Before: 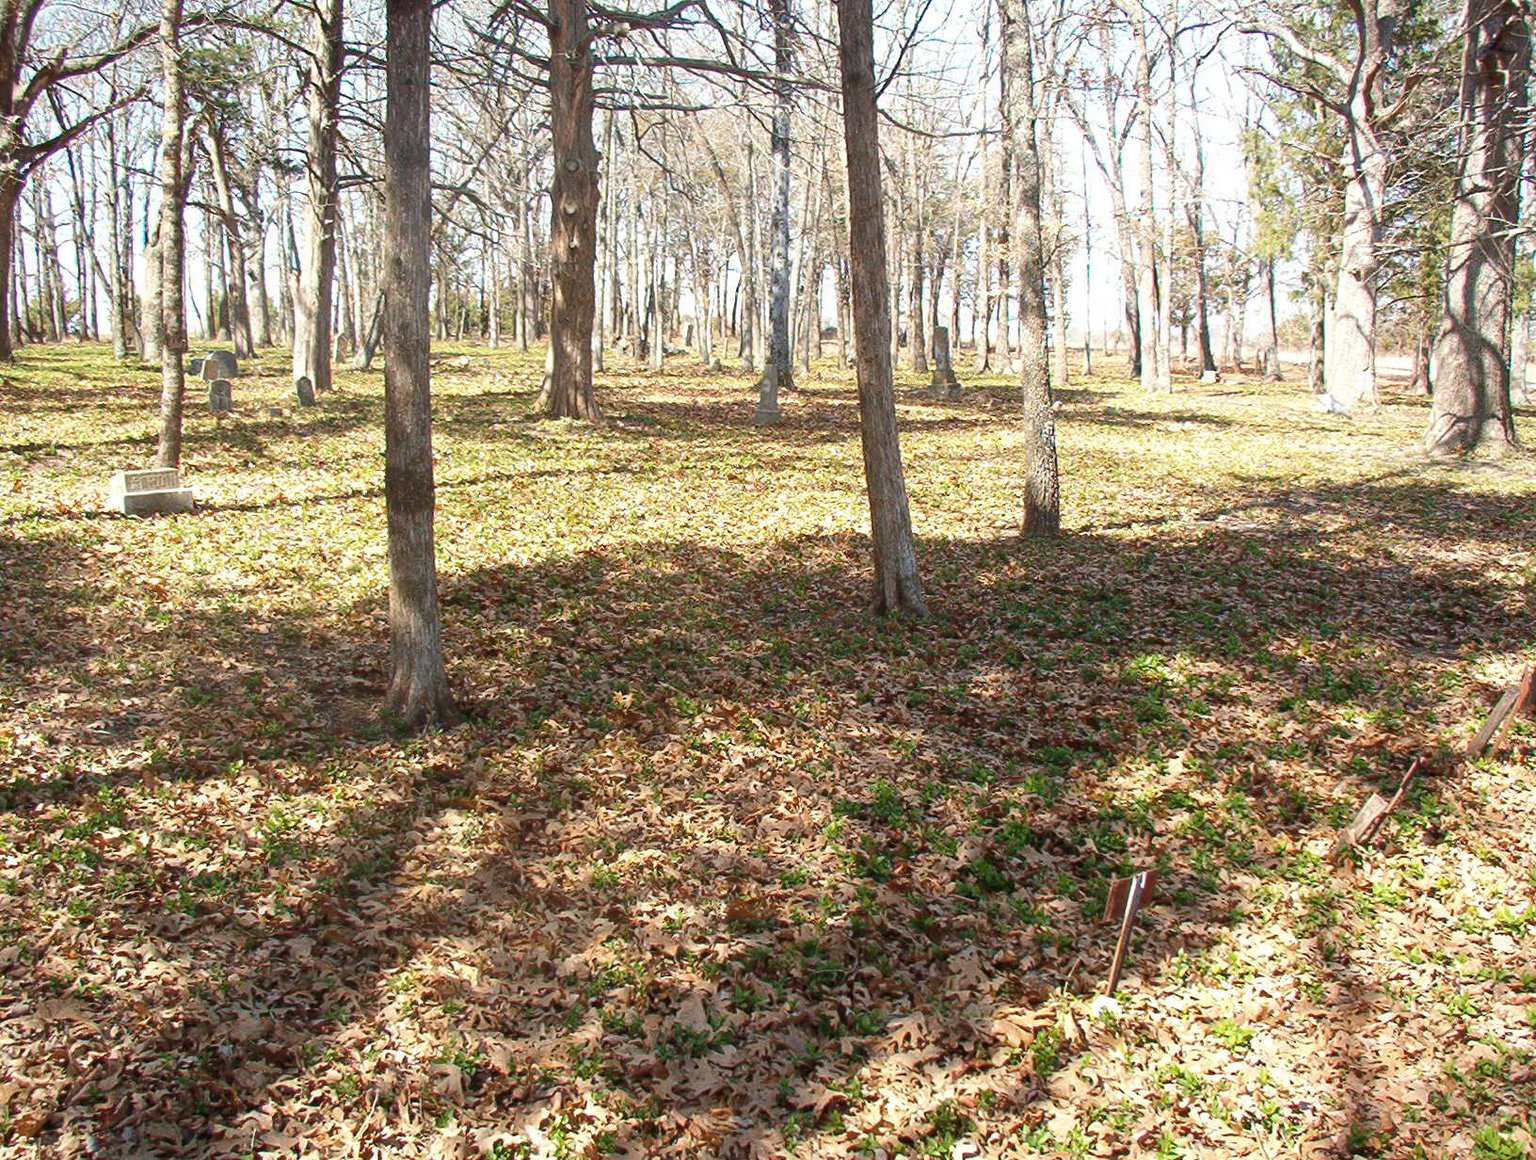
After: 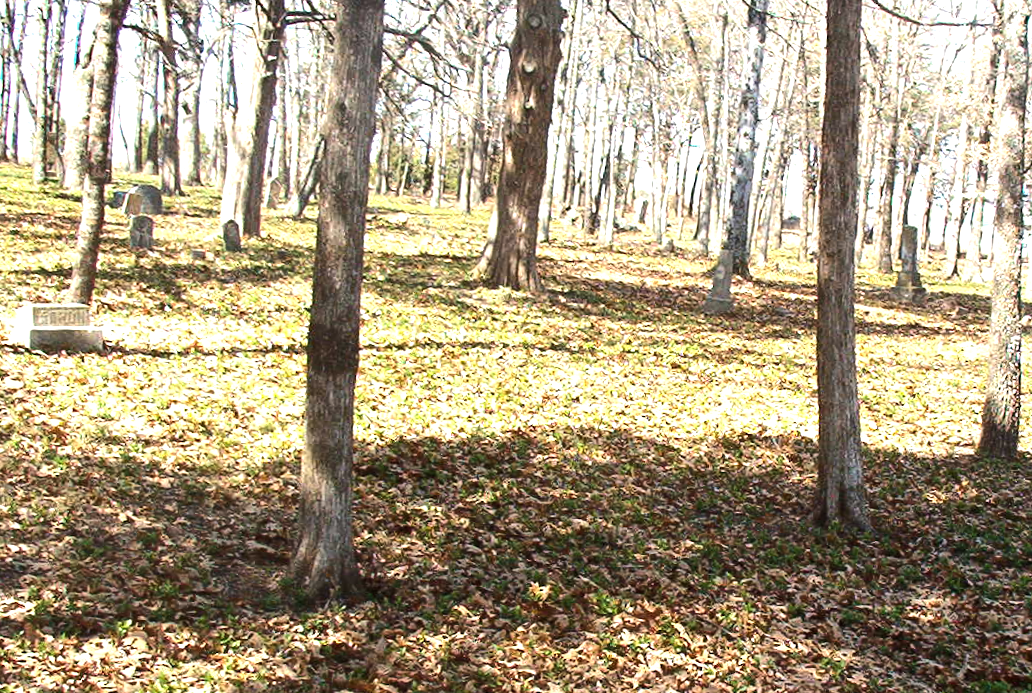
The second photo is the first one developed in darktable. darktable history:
crop and rotate: angle -4.99°, left 2.122%, top 6.945%, right 27.566%, bottom 30.519%
tone equalizer: -8 EV -0.75 EV, -7 EV -0.7 EV, -6 EV -0.6 EV, -5 EV -0.4 EV, -3 EV 0.4 EV, -2 EV 0.6 EV, -1 EV 0.7 EV, +0 EV 0.75 EV, edges refinement/feathering 500, mask exposure compensation -1.57 EV, preserve details no
